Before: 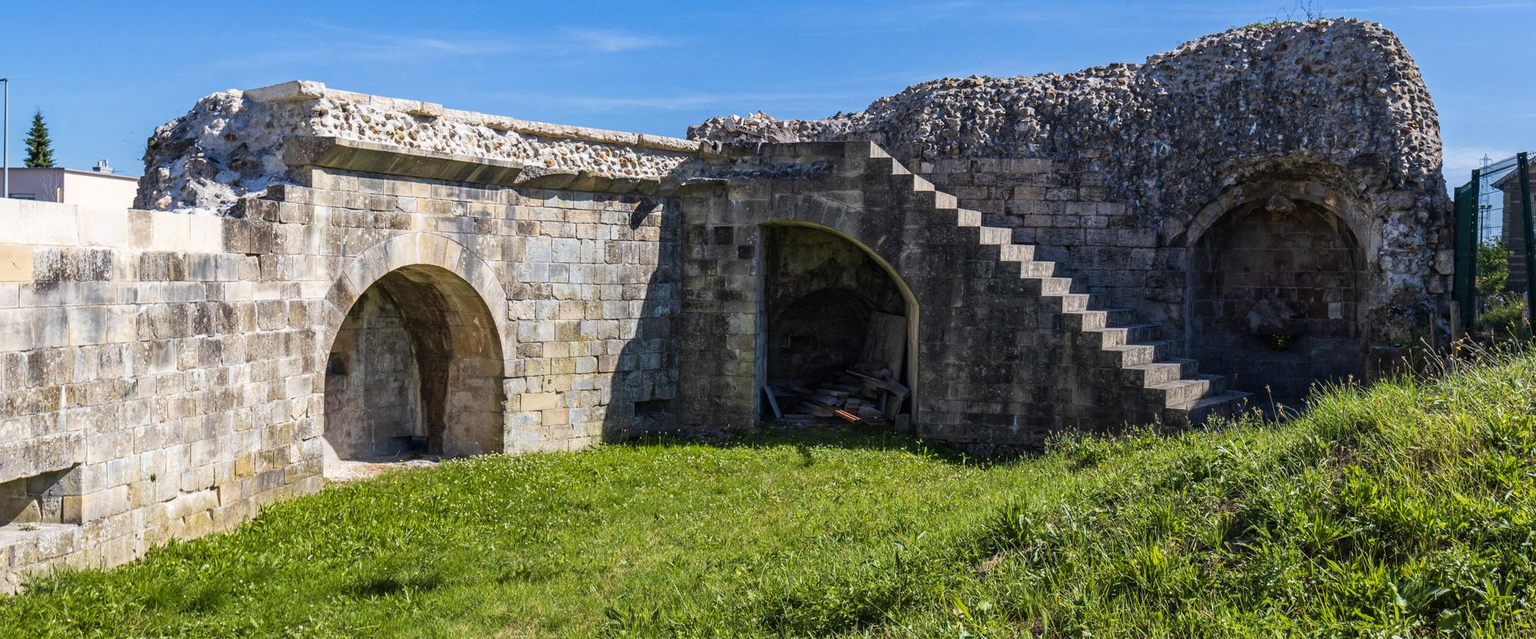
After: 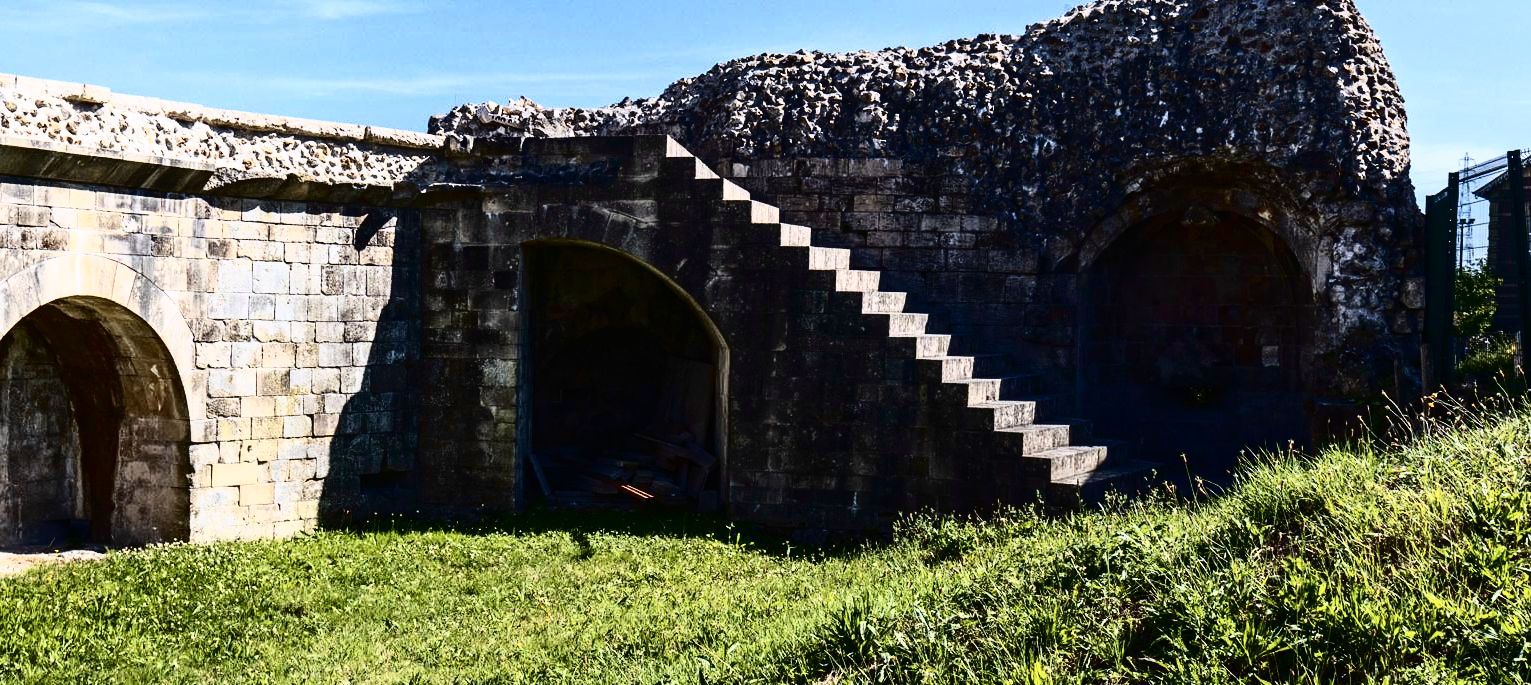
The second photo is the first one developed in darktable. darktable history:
color calibration: illuminant custom, x 0.344, y 0.36, temperature 5070.75 K, gamut compression 0.992
tone curve: curves: ch0 [(0, 0) (0.003, 0.005) (0.011, 0.008) (0.025, 0.01) (0.044, 0.014) (0.069, 0.017) (0.1, 0.022) (0.136, 0.028) (0.177, 0.037) (0.224, 0.049) (0.277, 0.091) (0.335, 0.168) (0.399, 0.292) (0.468, 0.463) (0.543, 0.637) (0.623, 0.792) (0.709, 0.903) (0.801, 0.963) (0.898, 0.985) (1, 1)], color space Lab, independent channels, preserve colors none
crop: left 23.301%, top 5.866%, bottom 11.678%
